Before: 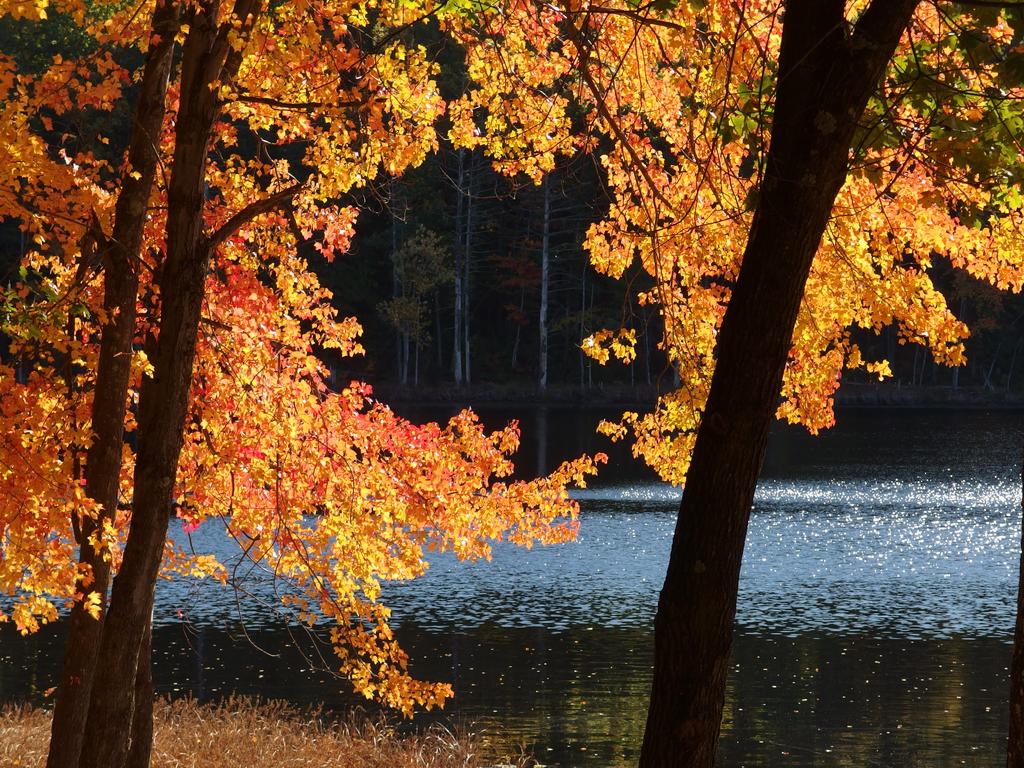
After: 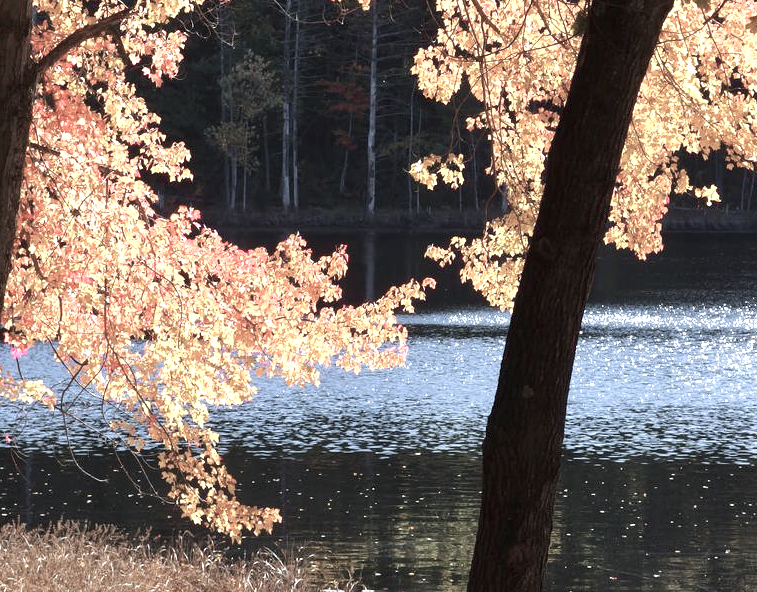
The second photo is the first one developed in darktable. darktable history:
crop: left 16.871%, top 22.857%, right 9.116%
exposure: black level correction 0, exposure 1.1 EV, compensate highlight preservation false
color calibration: illuminant as shot in camera, x 0.37, y 0.382, temperature 4313.32 K
color zones: curves: ch0 [(0, 0.6) (0.129, 0.508) (0.193, 0.483) (0.429, 0.5) (0.571, 0.5) (0.714, 0.5) (0.857, 0.5) (1, 0.6)]; ch1 [(0, 0.481) (0.112, 0.245) (0.213, 0.223) (0.429, 0.233) (0.571, 0.231) (0.683, 0.242) (0.857, 0.296) (1, 0.481)]
